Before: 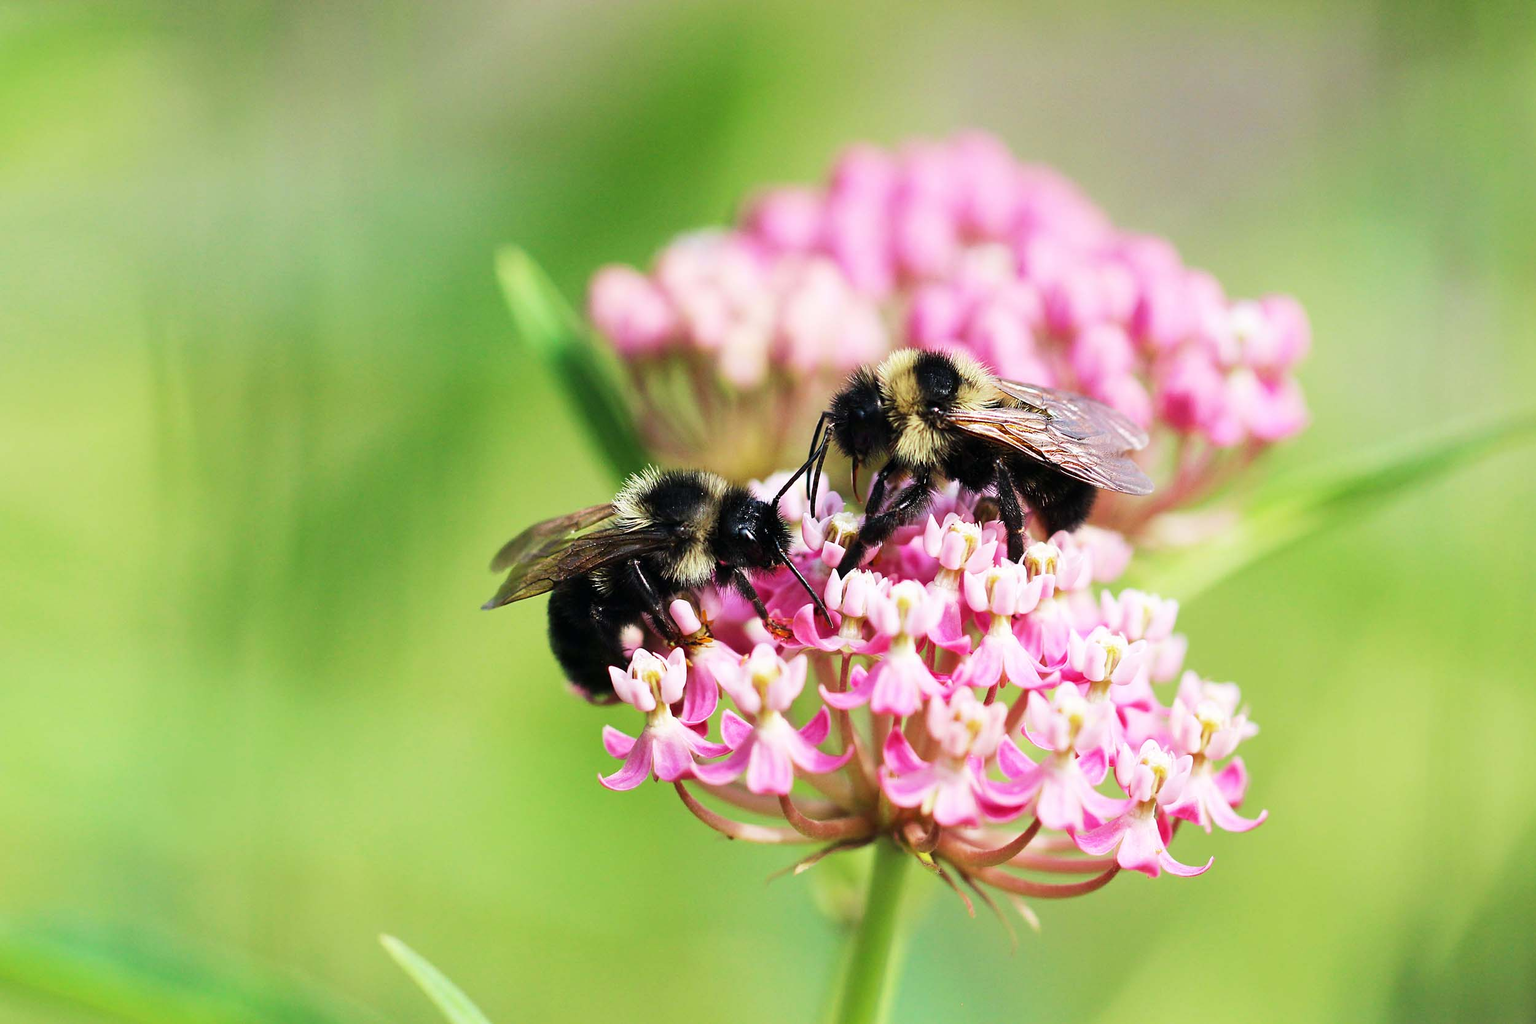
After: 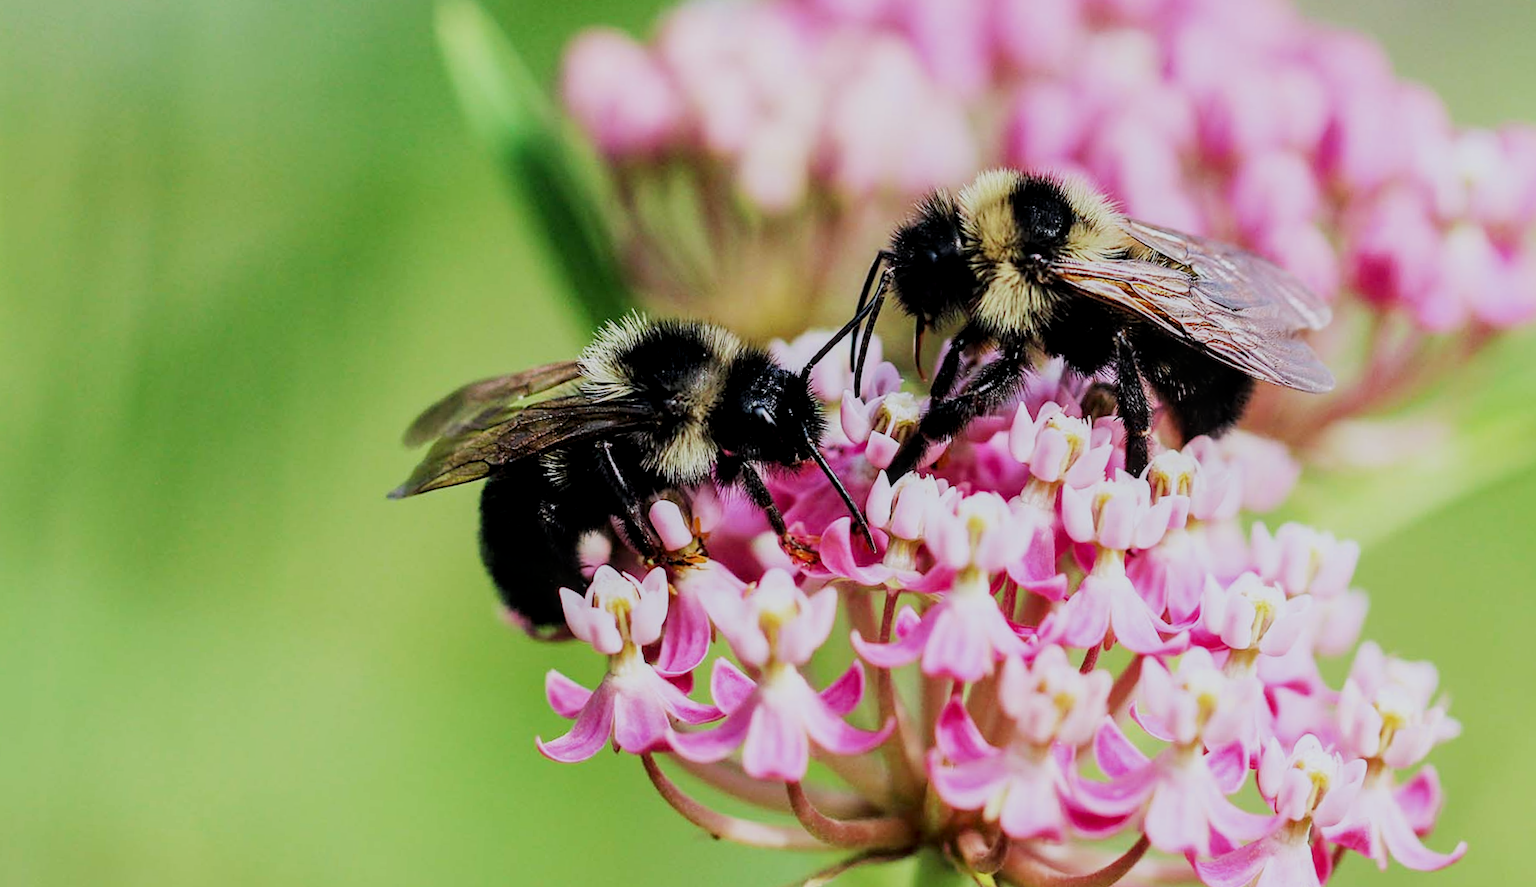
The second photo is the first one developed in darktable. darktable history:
local contrast: detail 130%
crop and rotate: angle -3.37°, left 9.79%, top 20.73%, right 12.42%, bottom 11.82%
white balance: red 0.983, blue 1.036
filmic rgb: black relative exposure -7.65 EV, white relative exposure 4.56 EV, hardness 3.61
